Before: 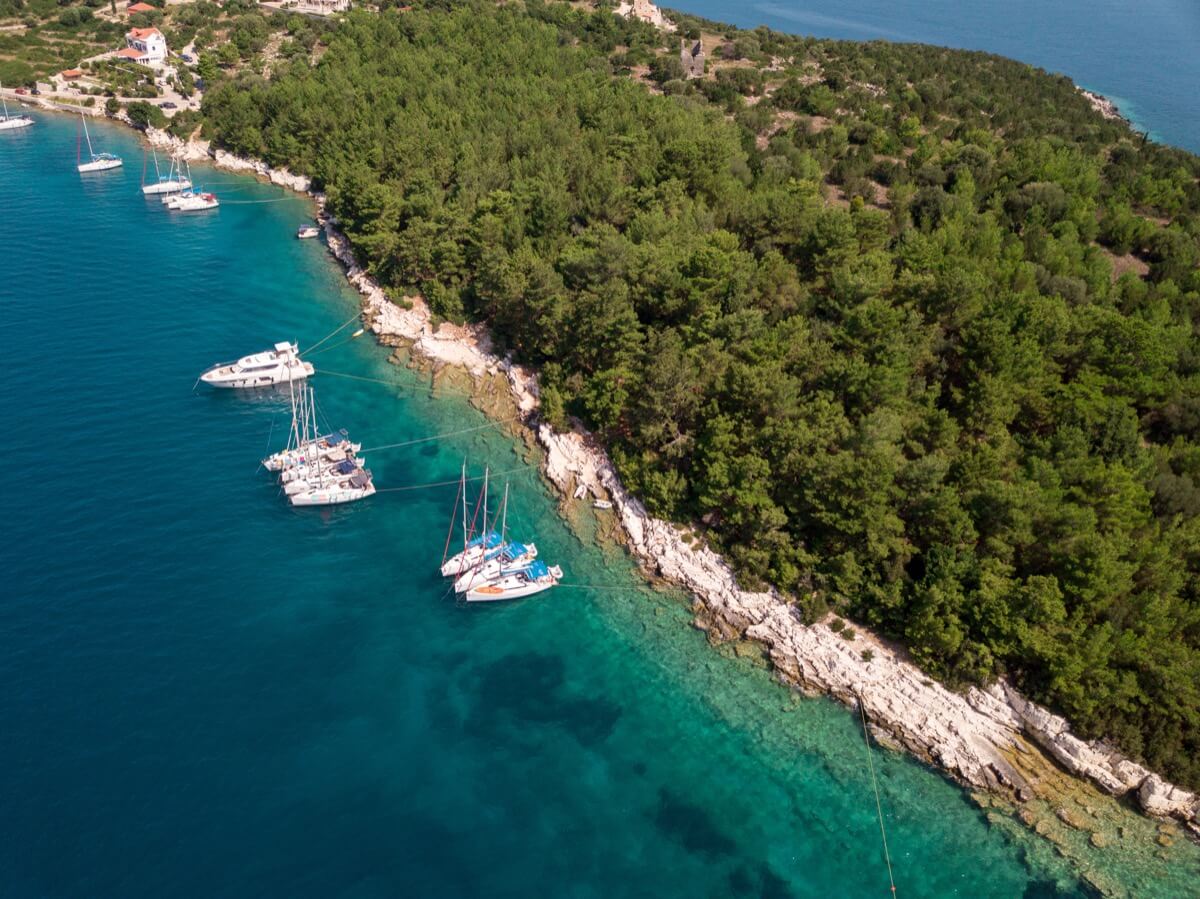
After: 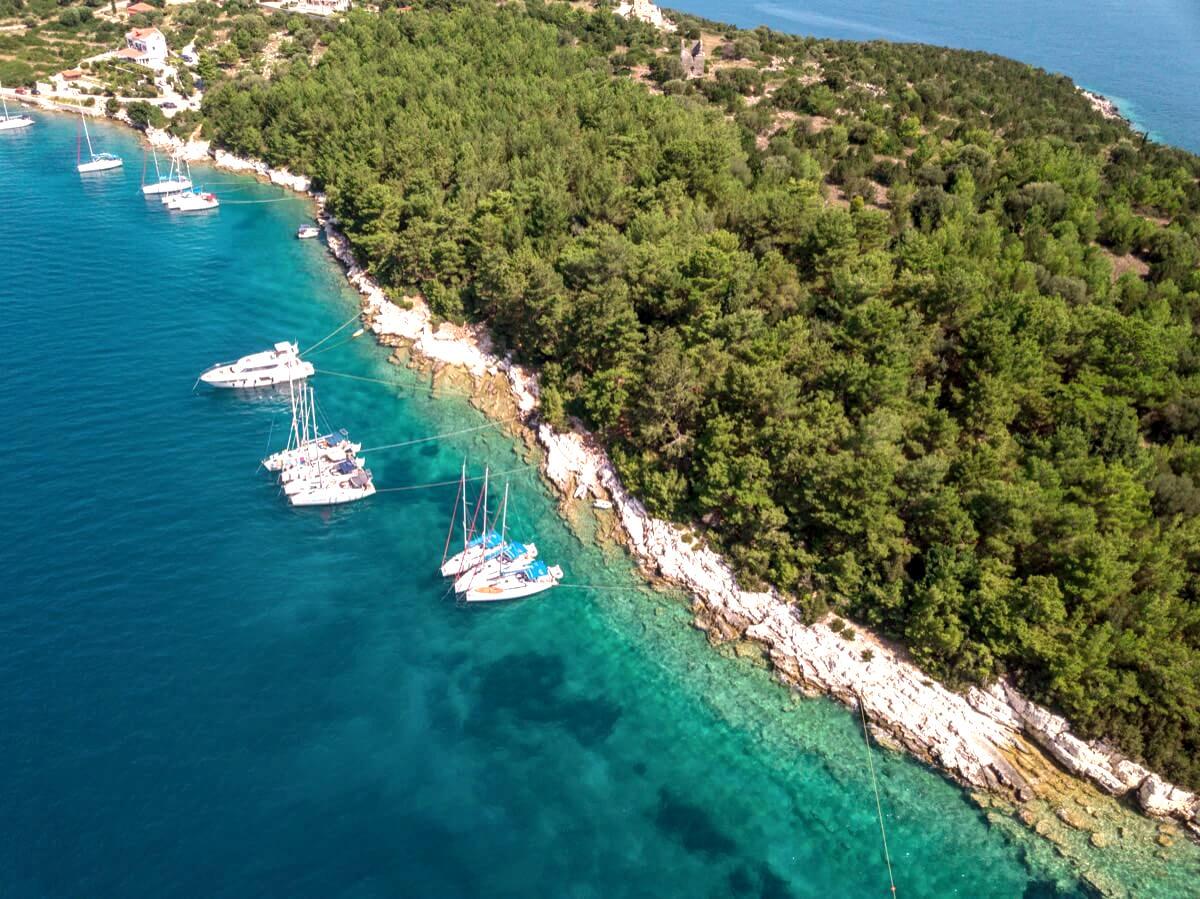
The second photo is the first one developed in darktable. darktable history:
exposure: black level correction 0, exposure 0.684 EV, compensate exposure bias true, compensate highlight preservation false
local contrast: on, module defaults
